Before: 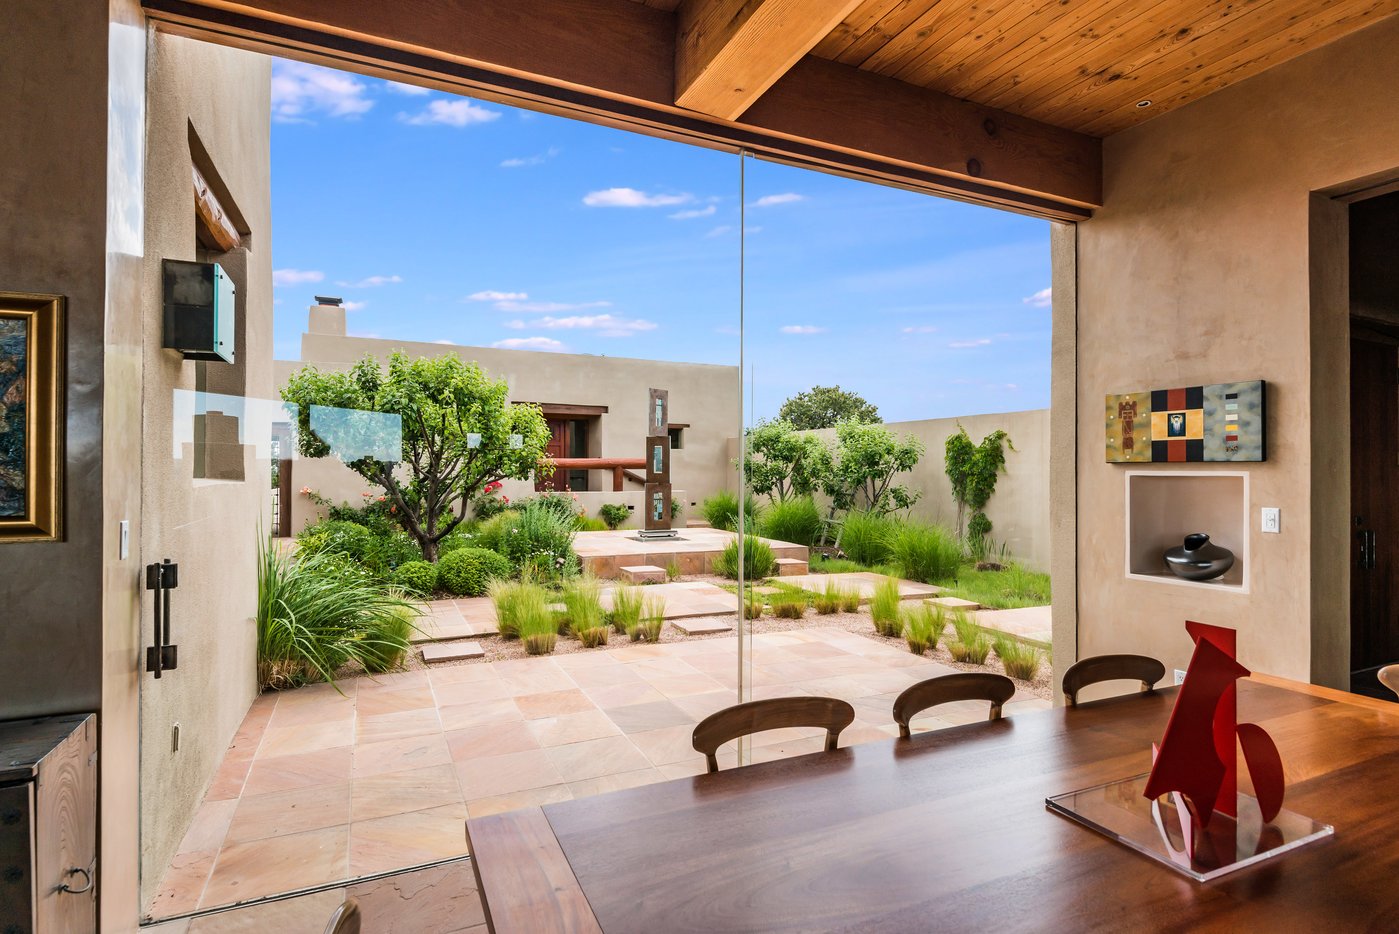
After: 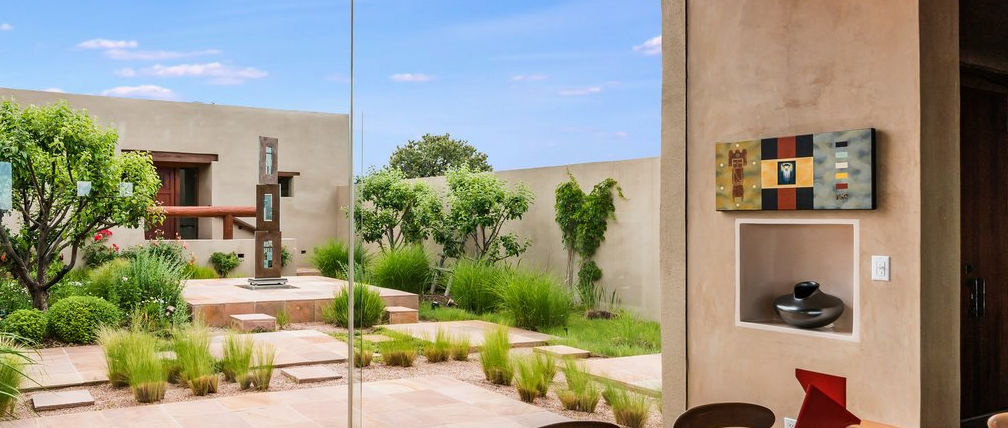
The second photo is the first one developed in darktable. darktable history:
tone equalizer: -7 EV 0.18 EV, -6 EV 0.12 EV, -5 EV 0.08 EV, -4 EV 0.04 EV, -2 EV -0.02 EV, -1 EV -0.04 EV, +0 EV -0.06 EV, luminance estimator HSV value / RGB max
crop and rotate: left 27.938%, top 27.046%, bottom 27.046%
